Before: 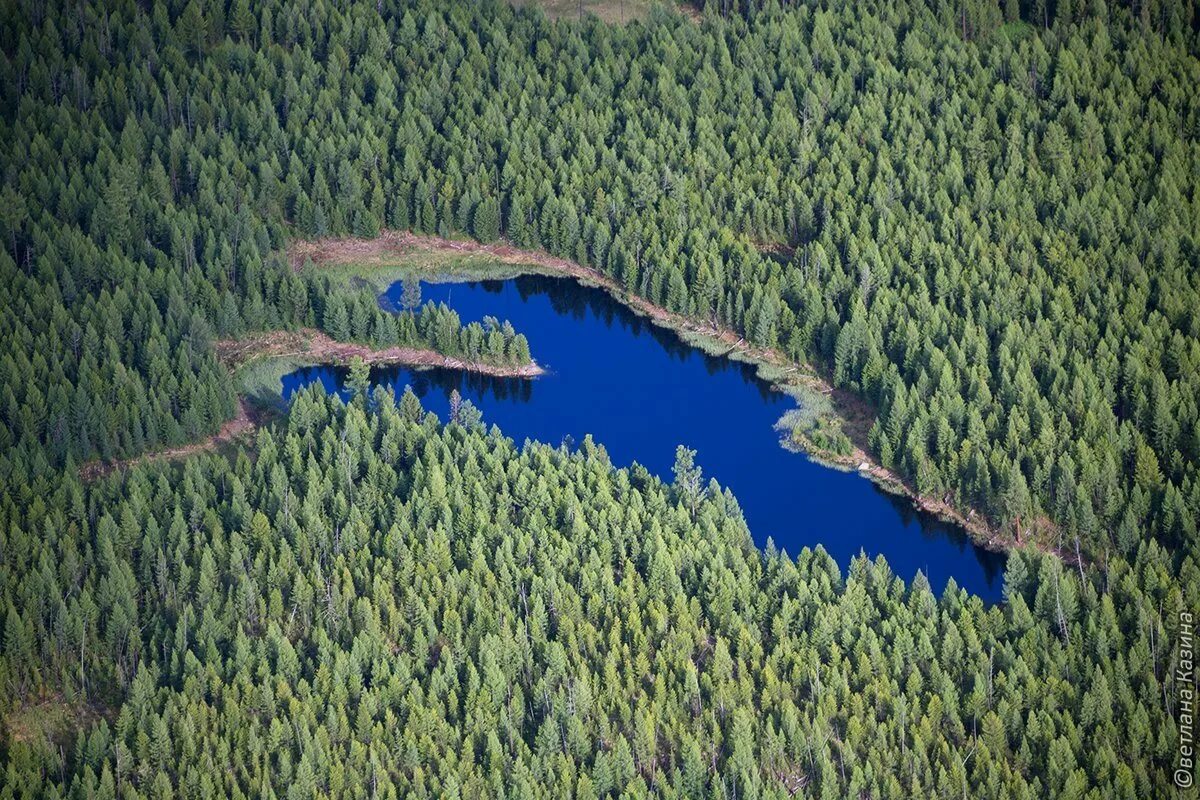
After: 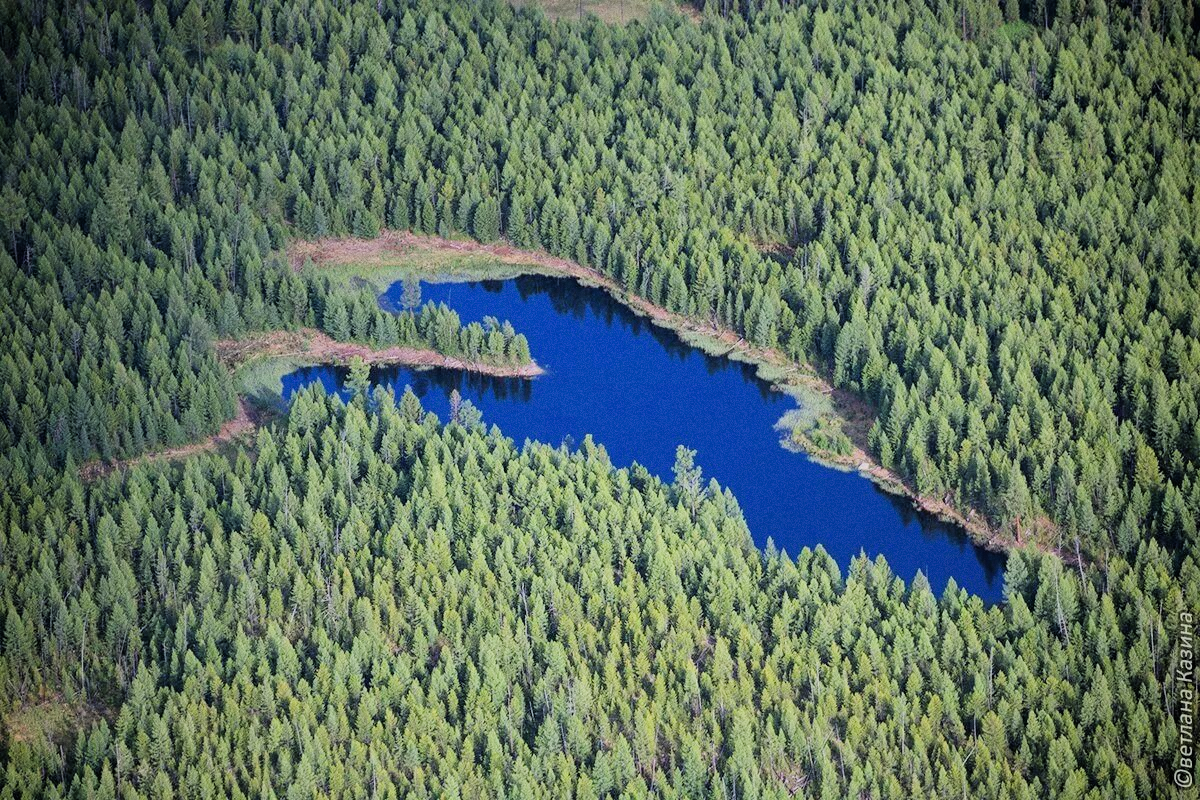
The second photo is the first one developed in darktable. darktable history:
filmic rgb: black relative exposure -7.15 EV, white relative exposure 5.36 EV, hardness 3.02, color science v6 (2022)
exposure: black level correction -0.002, exposure 0.54 EV, compensate highlight preservation false
grain: coarseness 0.09 ISO
